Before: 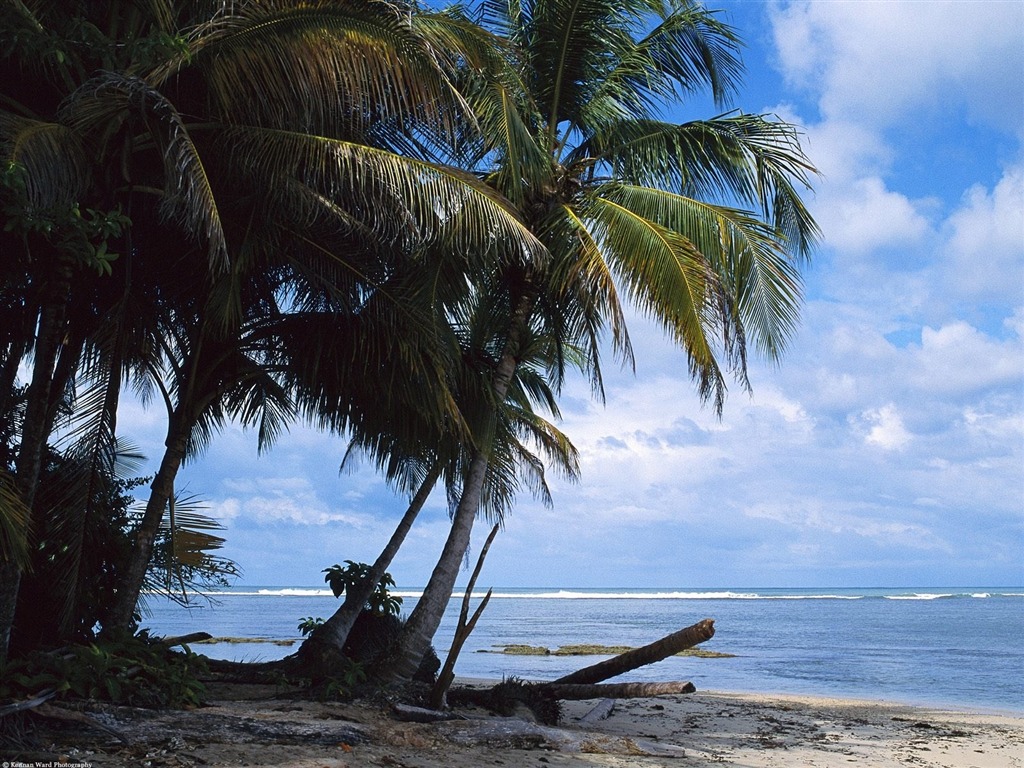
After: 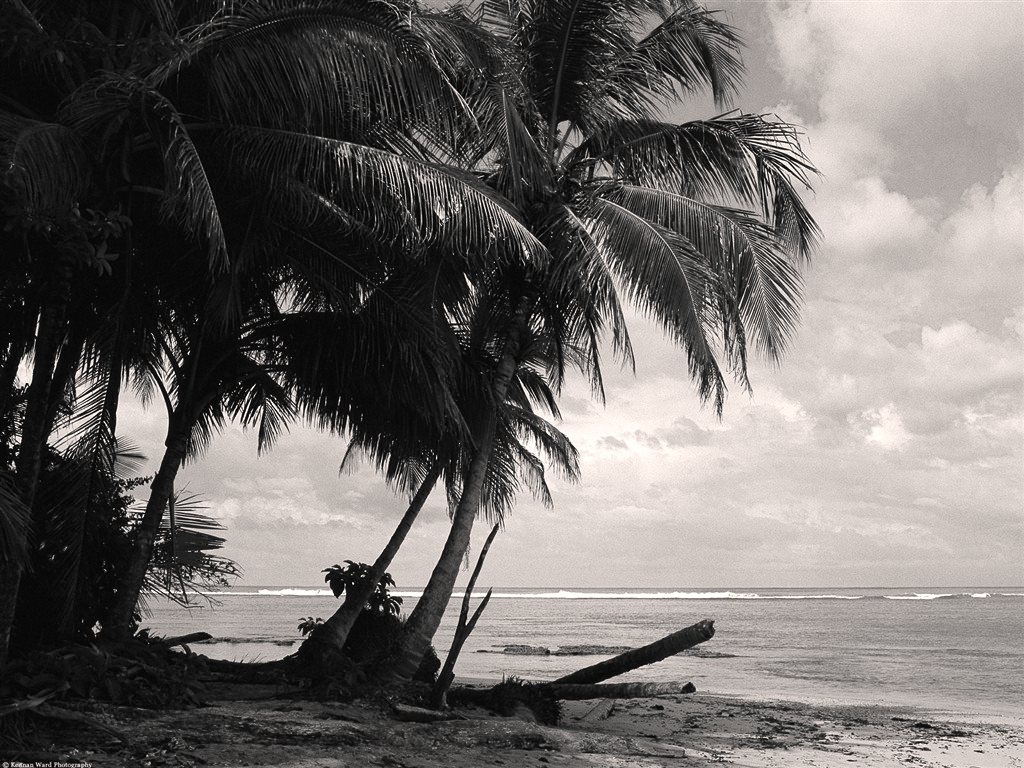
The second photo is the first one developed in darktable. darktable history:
color balance rgb: shadows lift › luminance -19.81%, highlights gain › chroma 1.344%, highlights gain › hue 56.81°, perceptual saturation grading › global saturation 36.715%, perceptual saturation grading › shadows 35.268%, perceptual brilliance grading › highlights 5.718%, perceptual brilliance grading › shadows -9.858%, global vibrance 9.75%
color calibration: output gray [0.267, 0.423, 0.267, 0], gray › normalize channels true, illuminant same as pipeline (D50), adaptation XYZ, x 0.345, y 0.358, temperature 5007.3 K, gamut compression 0.013
